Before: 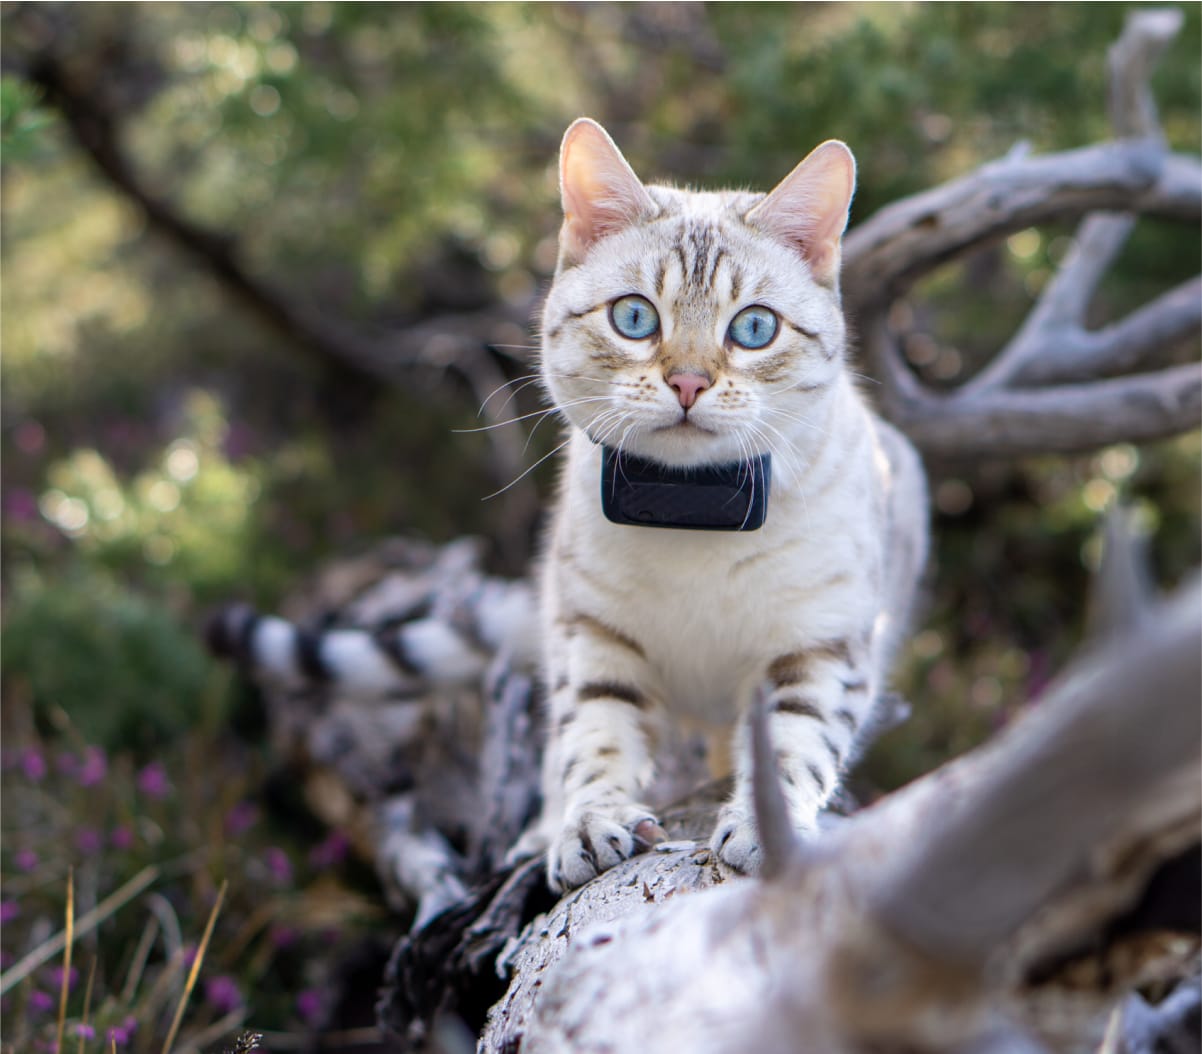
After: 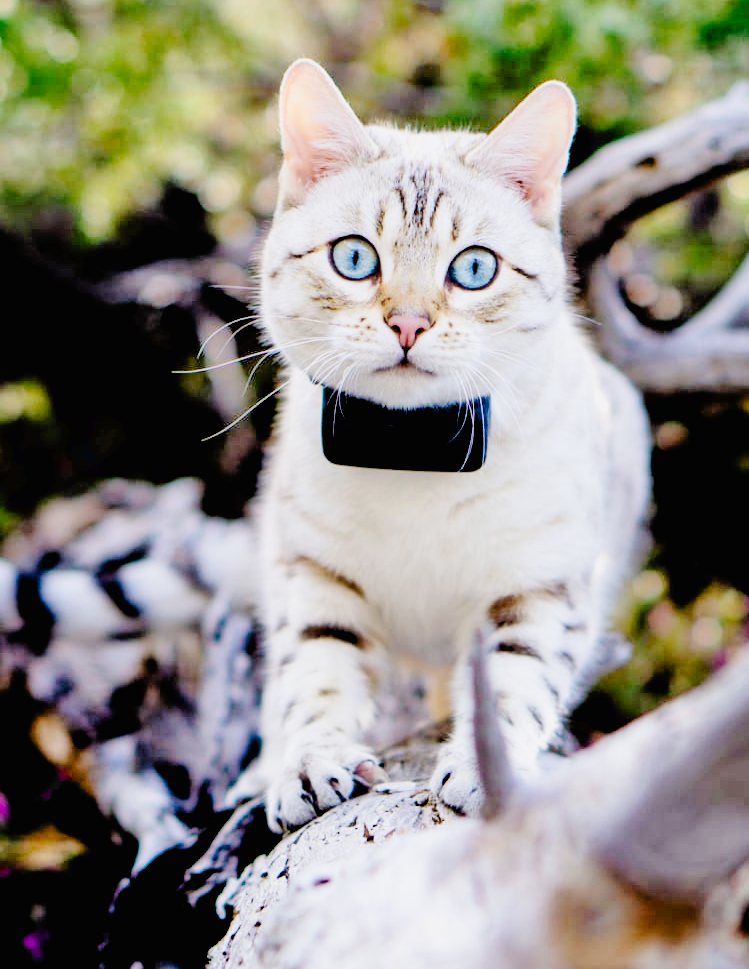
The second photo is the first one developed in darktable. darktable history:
filmic rgb: black relative exposure -5.03 EV, white relative exposure 3.96 EV, hardness 2.88, contrast 1.299, highlights saturation mix -28.95%
tone equalizer: -7 EV 0.158 EV, -6 EV 0.589 EV, -5 EV 1.15 EV, -4 EV 1.31 EV, -3 EV 1.17 EV, -2 EV 0.6 EV, -1 EV 0.166 EV
crop and rotate: left 23.315%, top 5.636%, right 14.299%, bottom 2.346%
exposure: black level correction 0.03, exposure 0.33 EV, compensate highlight preservation false
tone curve: curves: ch0 [(0, 0) (0.003, 0.014) (0.011, 0.017) (0.025, 0.023) (0.044, 0.035) (0.069, 0.04) (0.1, 0.062) (0.136, 0.099) (0.177, 0.152) (0.224, 0.214) (0.277, 0.291) (0.335, 0.383) (0.399, 0.487) (0.468, 0.581) (0.543, 0.662) (0.623, 0.738) (0.709, 0.802) (0.801, 0.871) (0.898, 0.936) (1, 1)], preserve colors none
